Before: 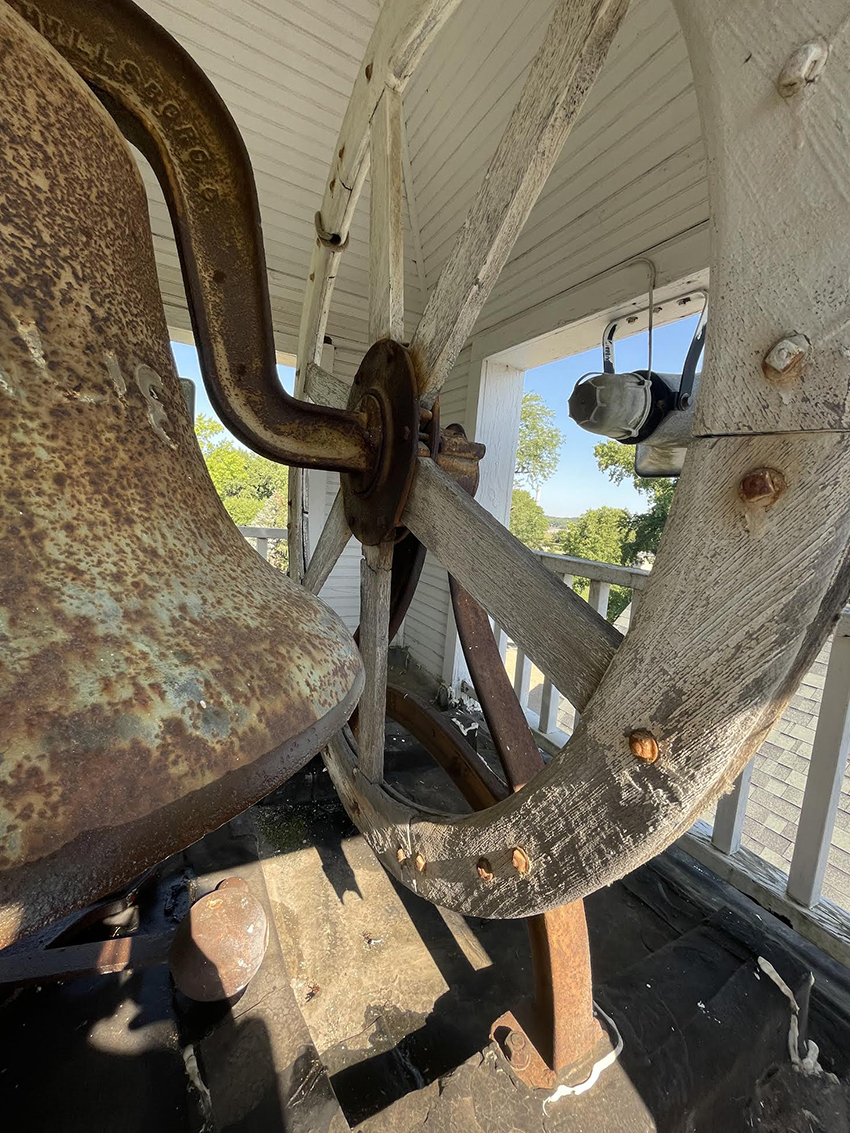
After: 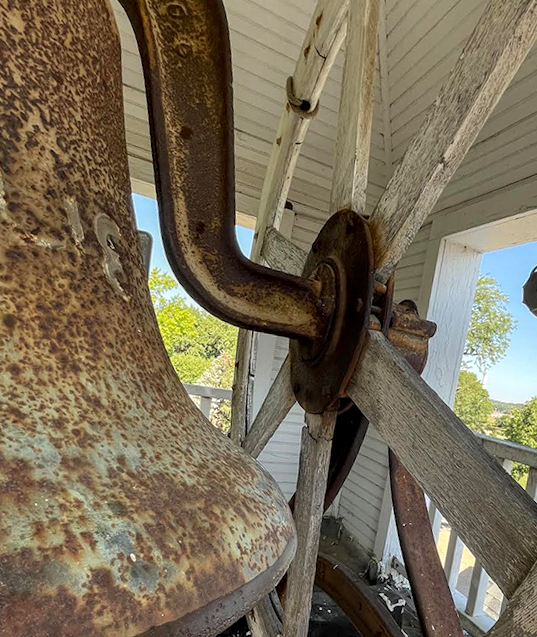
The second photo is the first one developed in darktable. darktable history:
crop and rotate: angle -4.99°, left 2.122%, top 6.945%, right 27.566%, bottom 30.519%
local contrast: on, module defaults
shadows and highlights: shadows 60, soften with gaussian
